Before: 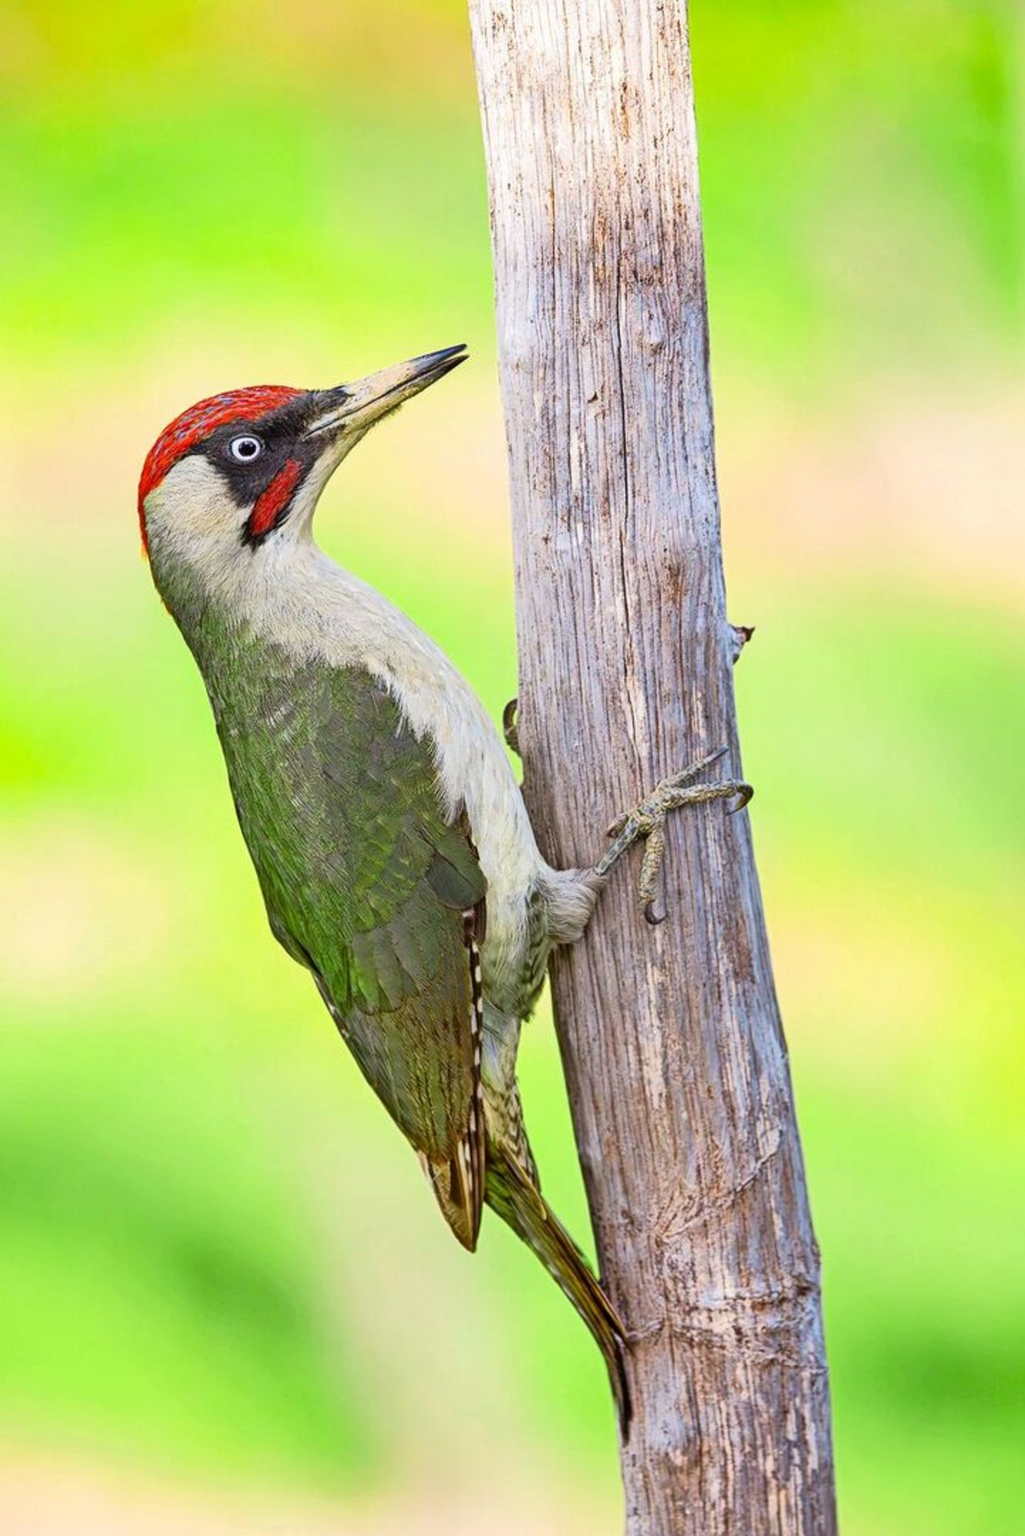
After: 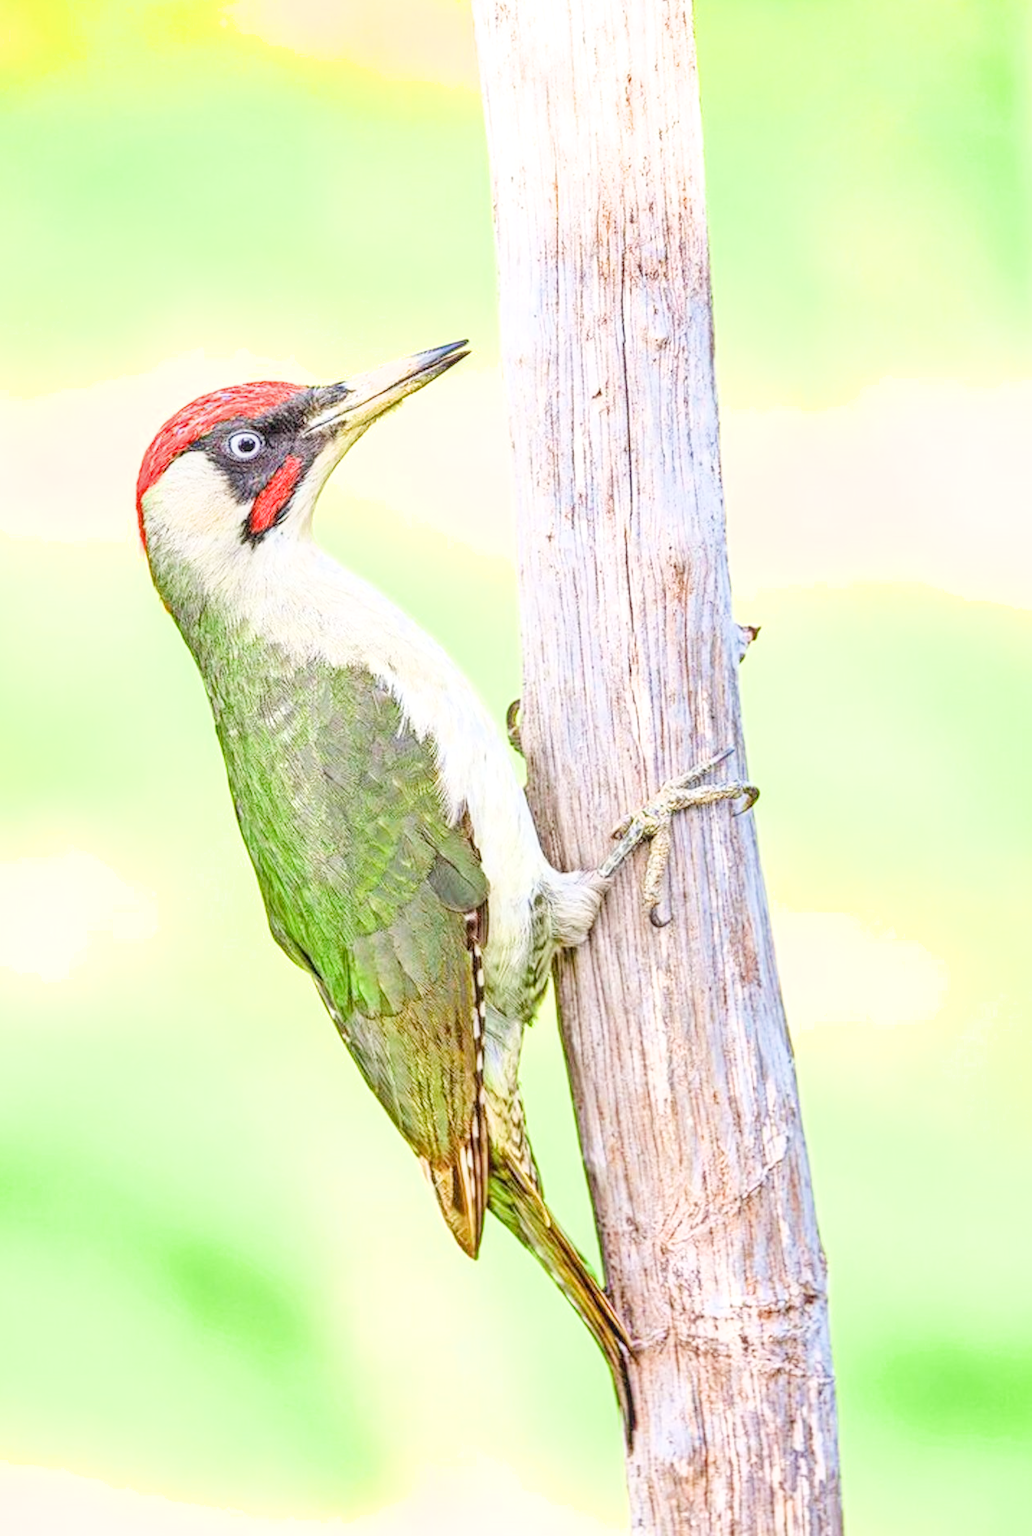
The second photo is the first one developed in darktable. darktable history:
exposure: exposure 2.222 EV, compensate highlight preservation false
crop: left 0.411%, top 0.647%, right 0.159%, bottom 0.665%
local contrast: highlights 3%, shadows 1%, detail 133%
filmic rgb: black relative exposure -7.65 EV, white relative exposure 4.56 EV, threshold 3.03 EV, hardness 3.61, enable highlight reconstruction true
